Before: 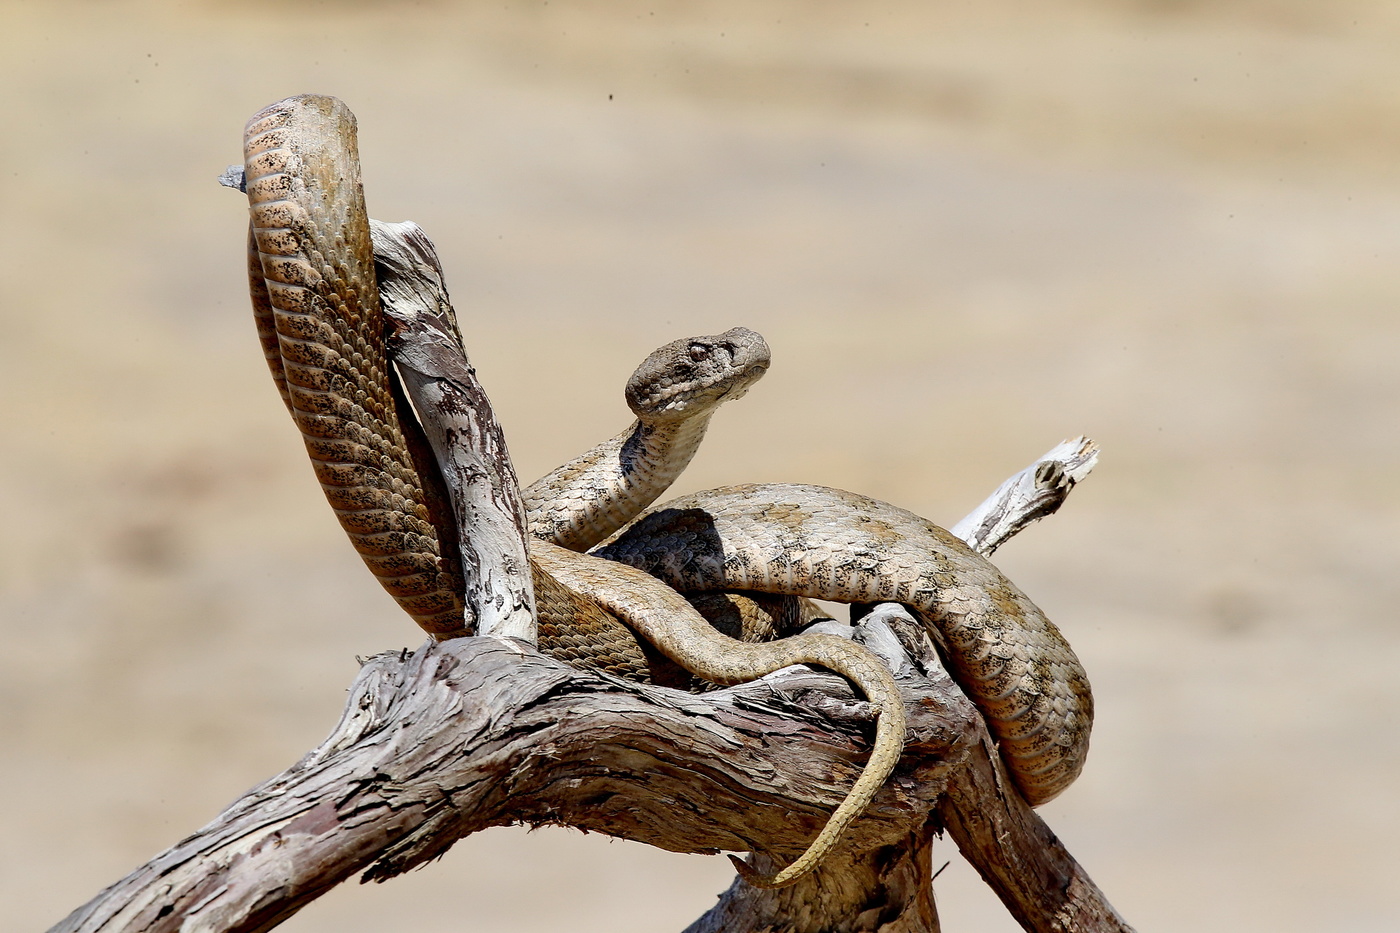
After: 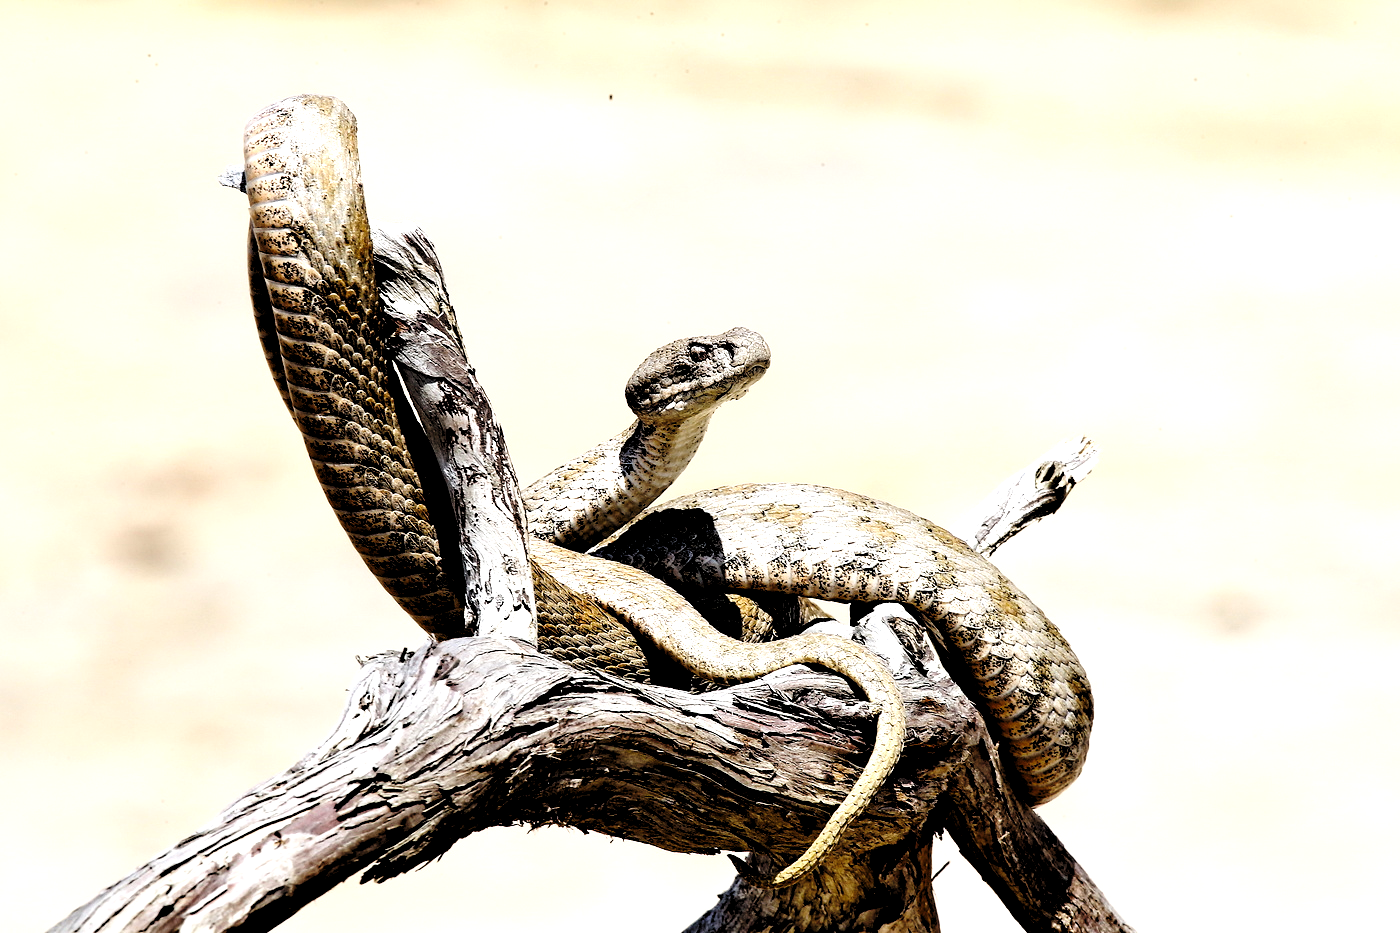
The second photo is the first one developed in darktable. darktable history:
base curve: curves: ch0 [(0, 0) (0.028, 0.03) (0.121, 0.232) (0.46, 0.748) (0.859, 0.968) (1, 1)], preserve colors none
levels: levels [0.182, 0.542, 0.902]
